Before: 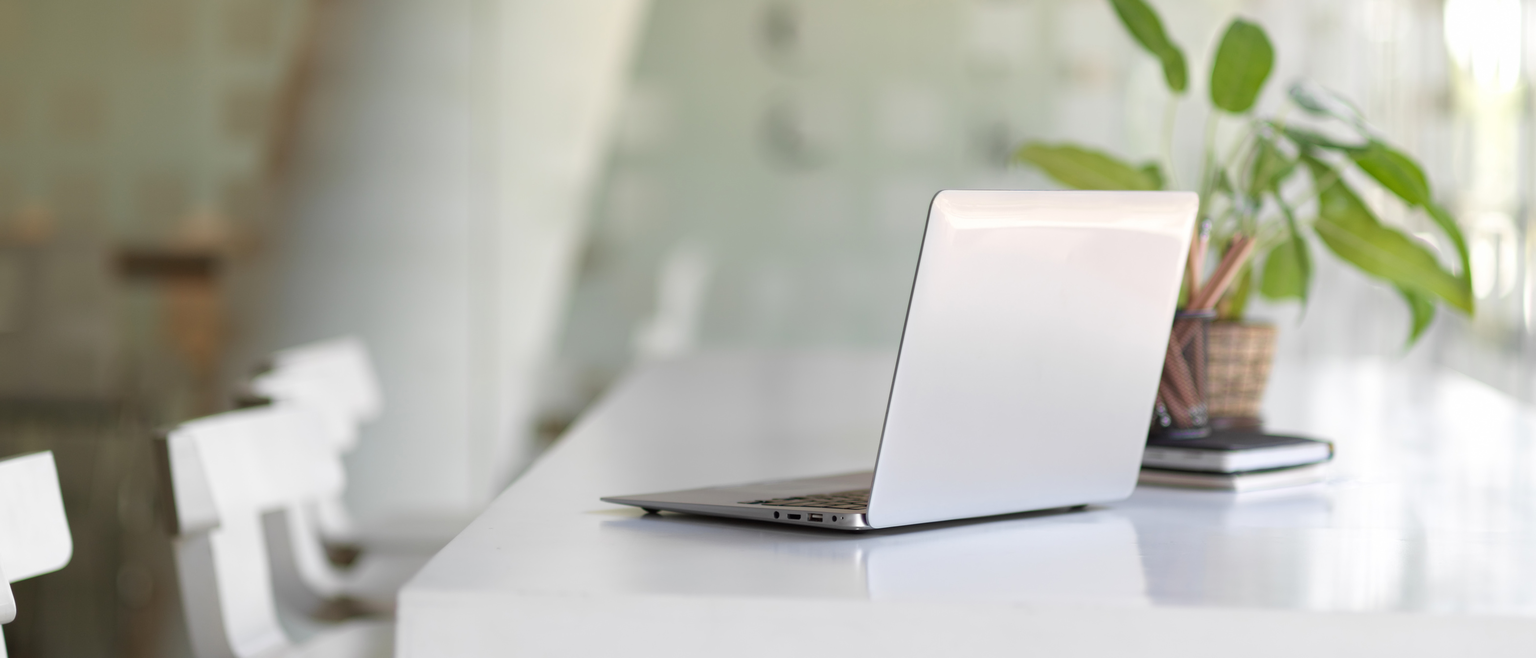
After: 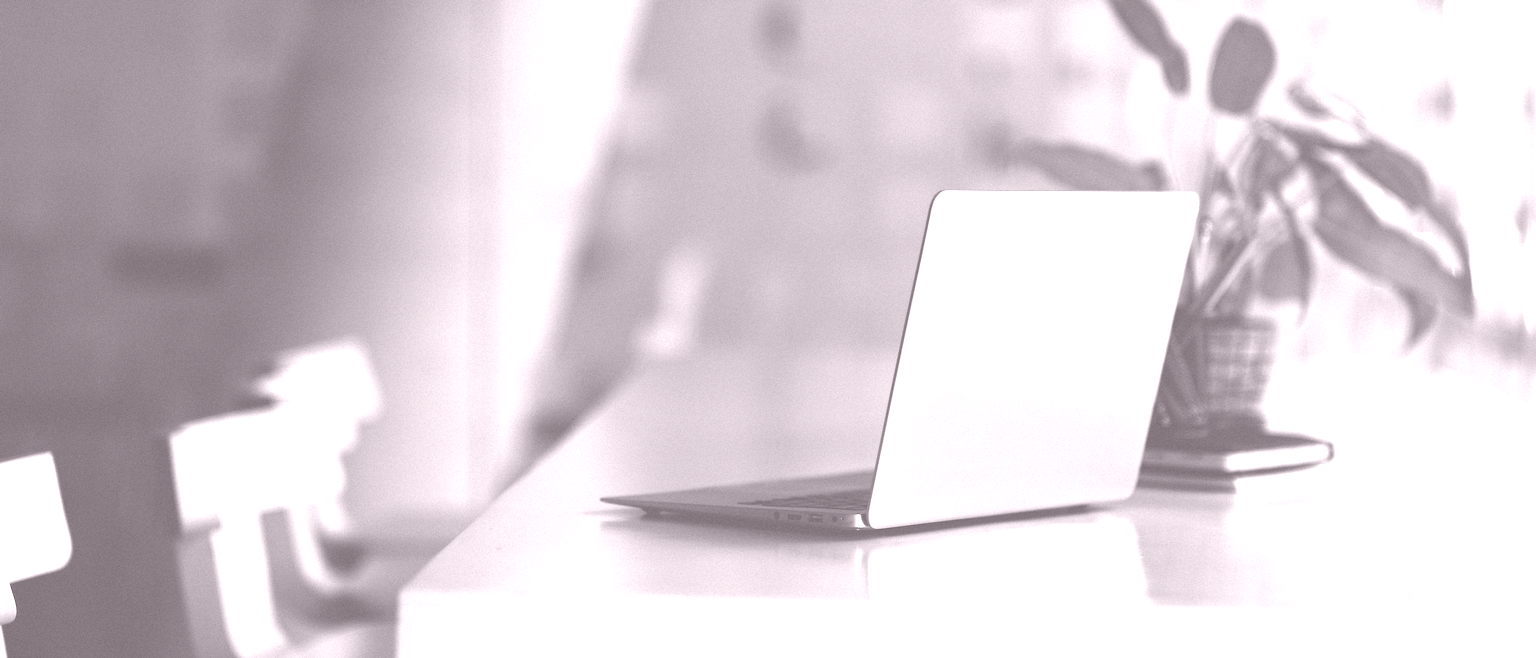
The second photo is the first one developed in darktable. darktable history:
grain: mid-tones bias 0%
contrast brightness saturation: brightness -1, saturation 1
colorize: hue 25.2°, saturation 83%, source mix 82%, lightness 79%, version 1
tone equalizer: on, module defaults
